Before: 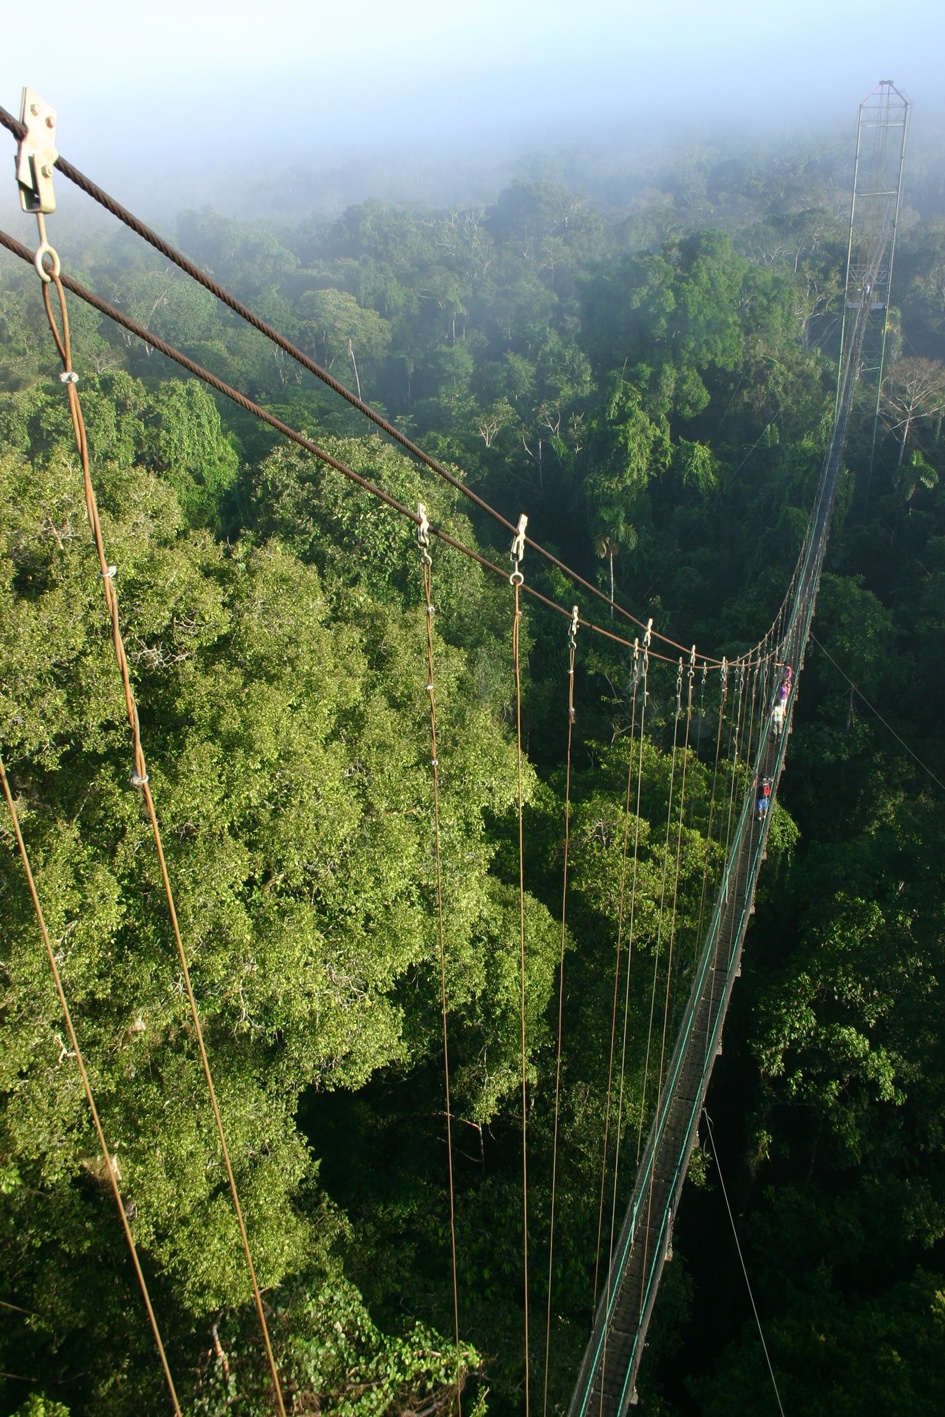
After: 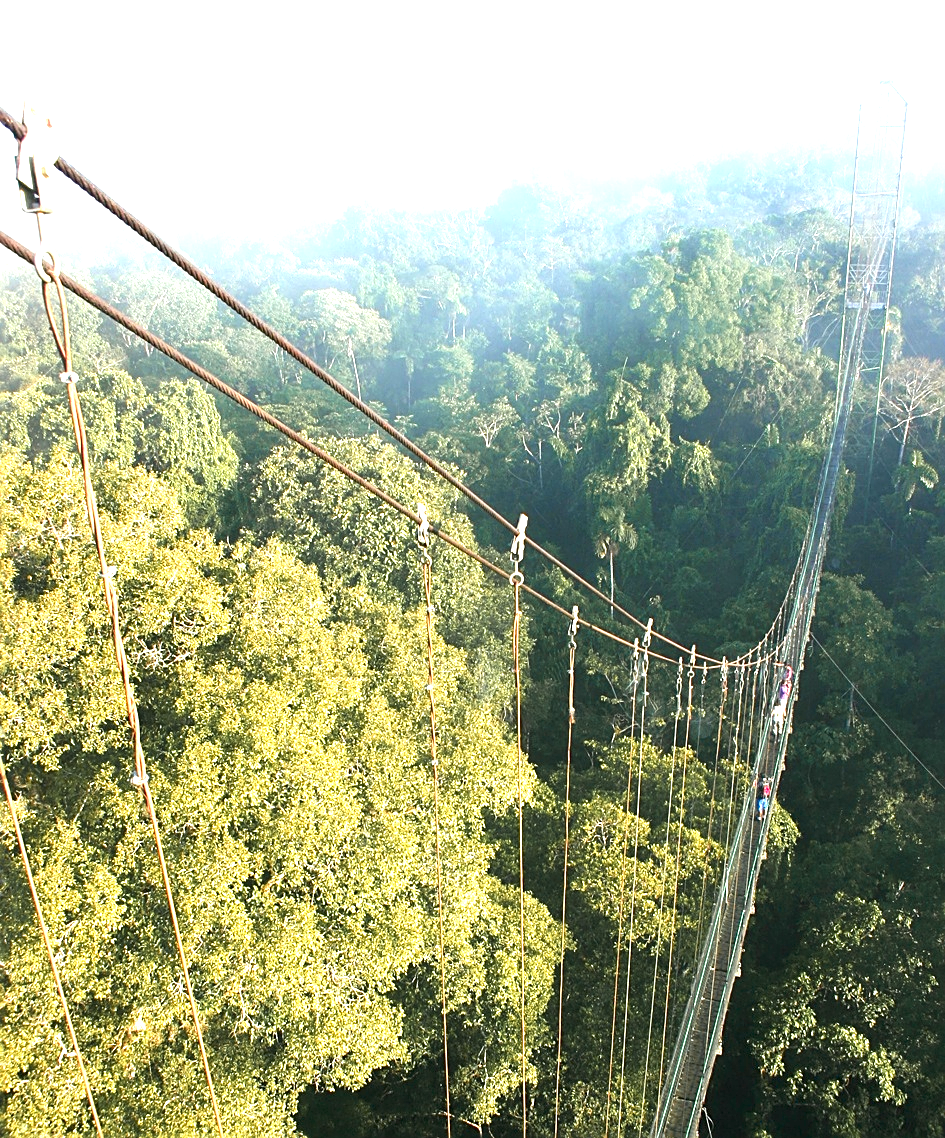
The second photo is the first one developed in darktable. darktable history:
exposure: black level correction 0, exposure 1.69 EV, compensate exposure bias true, compensate highlight preservation false
sharpen: on, module defaults
color zones: curves: ch1 [(0.263, 0.53) (0.376, 0.287) (0.487, 0.512) (0.748, 0.547) (1, 0.513)]; ch2 [(0.262, 0.45) (0.751, 0.477)]
crop: bottom 19.62%
